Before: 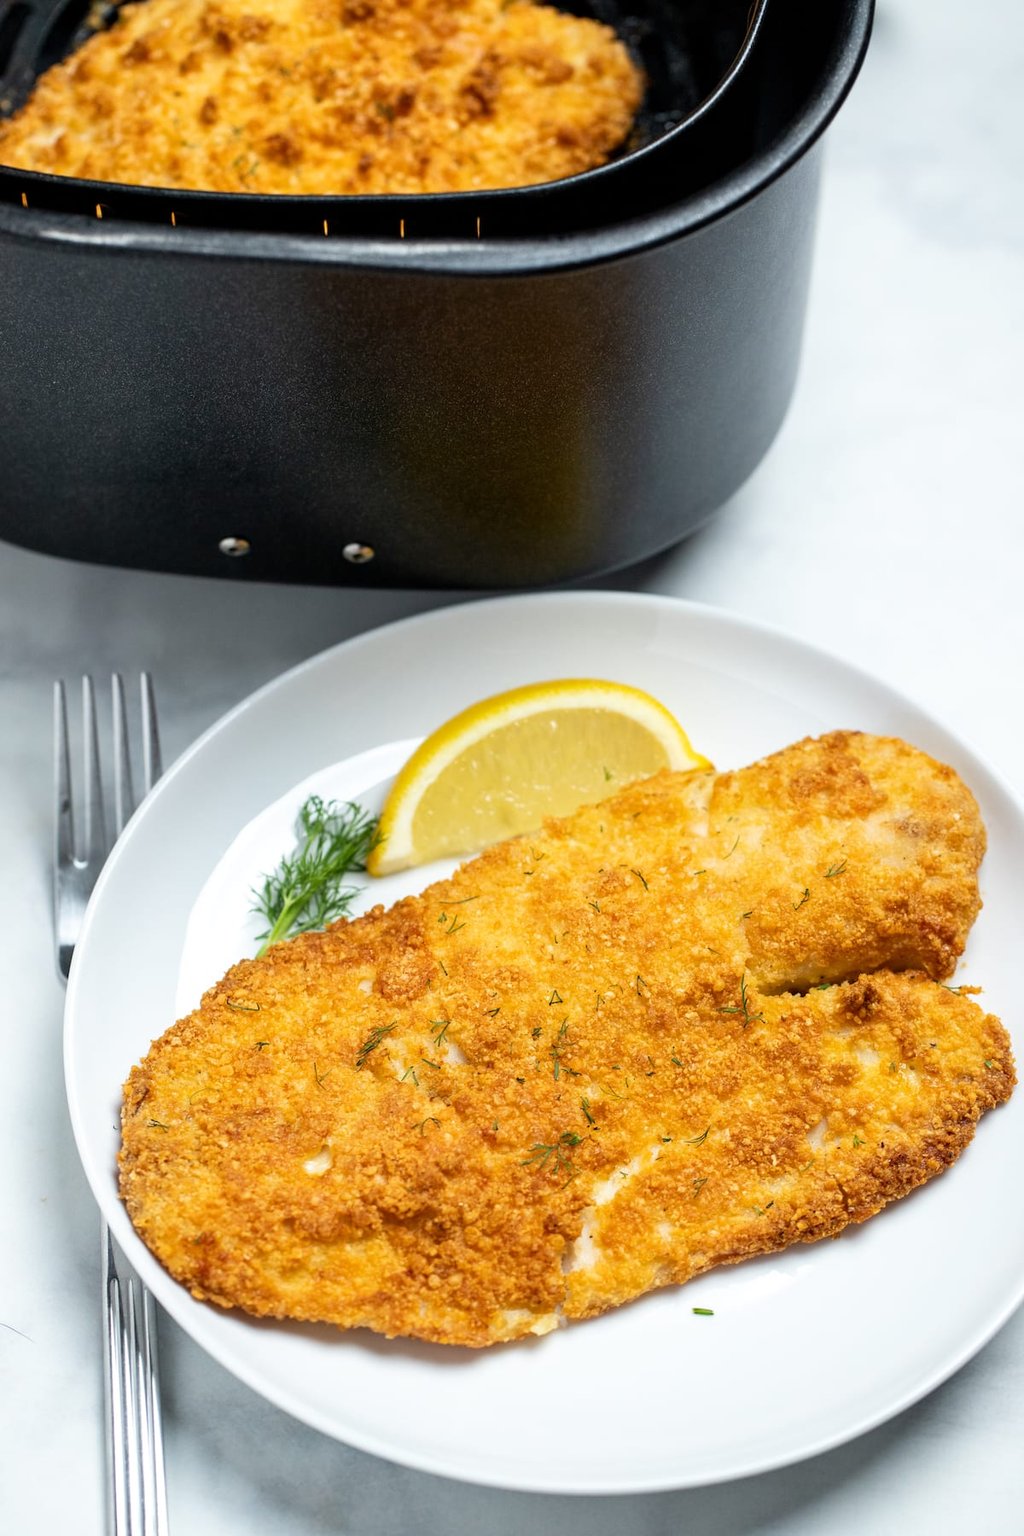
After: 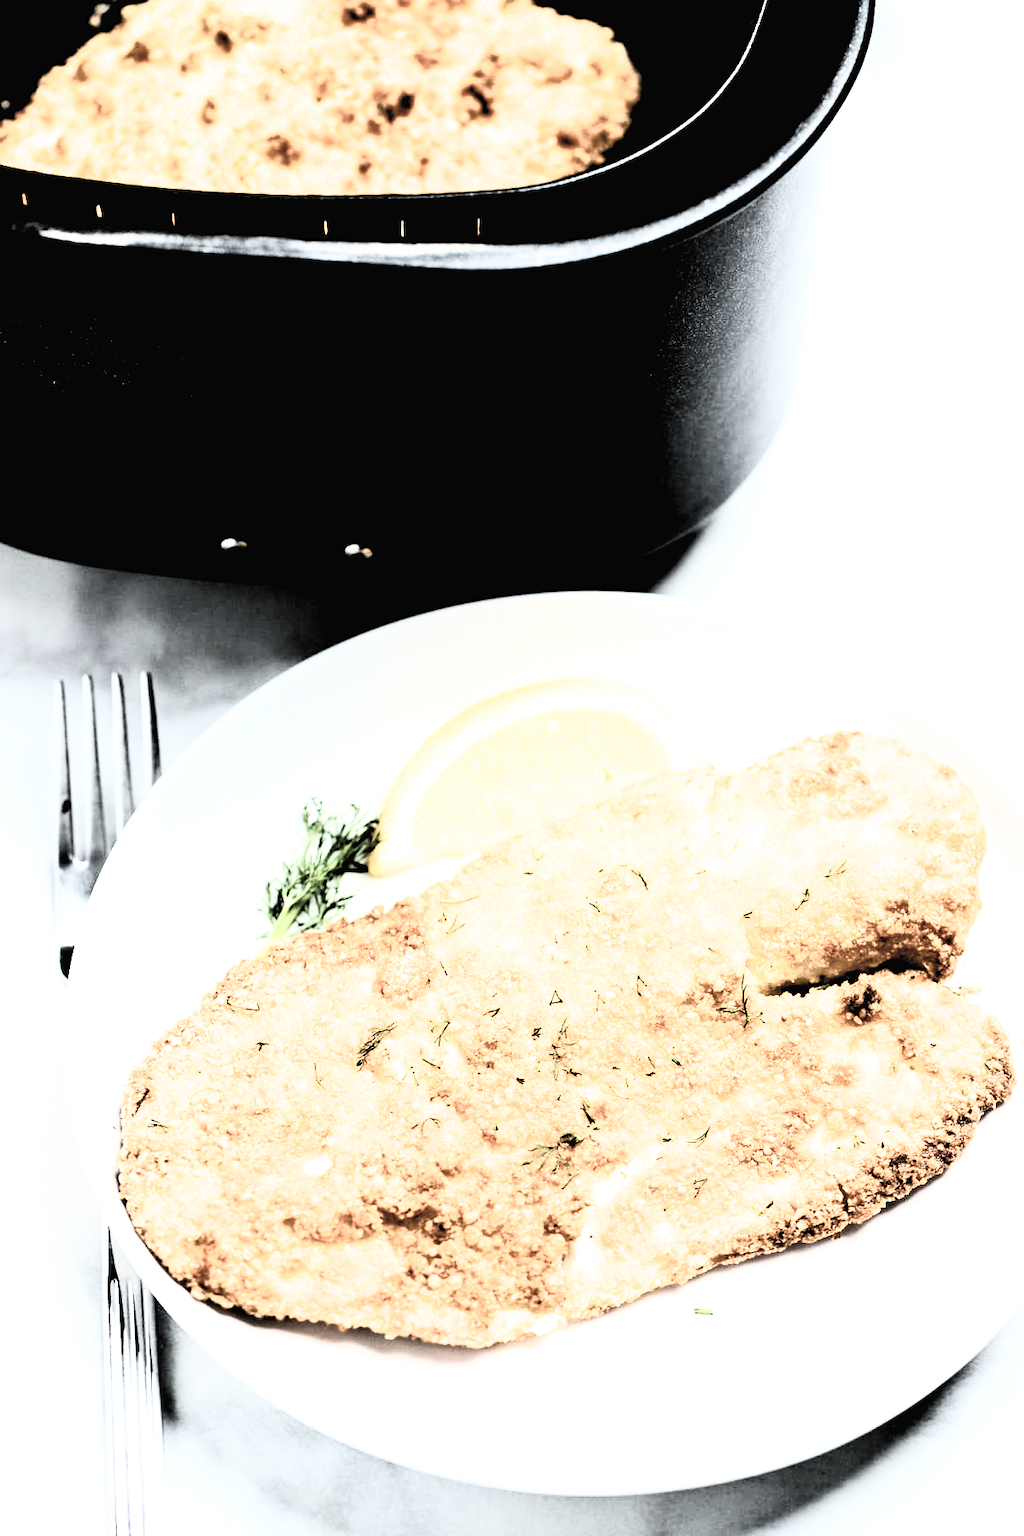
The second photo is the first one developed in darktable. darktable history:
contrast brightness saturation: contrast 0.57, brightness 0.57, saturation -0.34
filmic rgb: black relative exposure -1 EV, white relative exposure 2.05 EV, hardness 1.52, contrast 2.25, enable highlight reconstruction true
